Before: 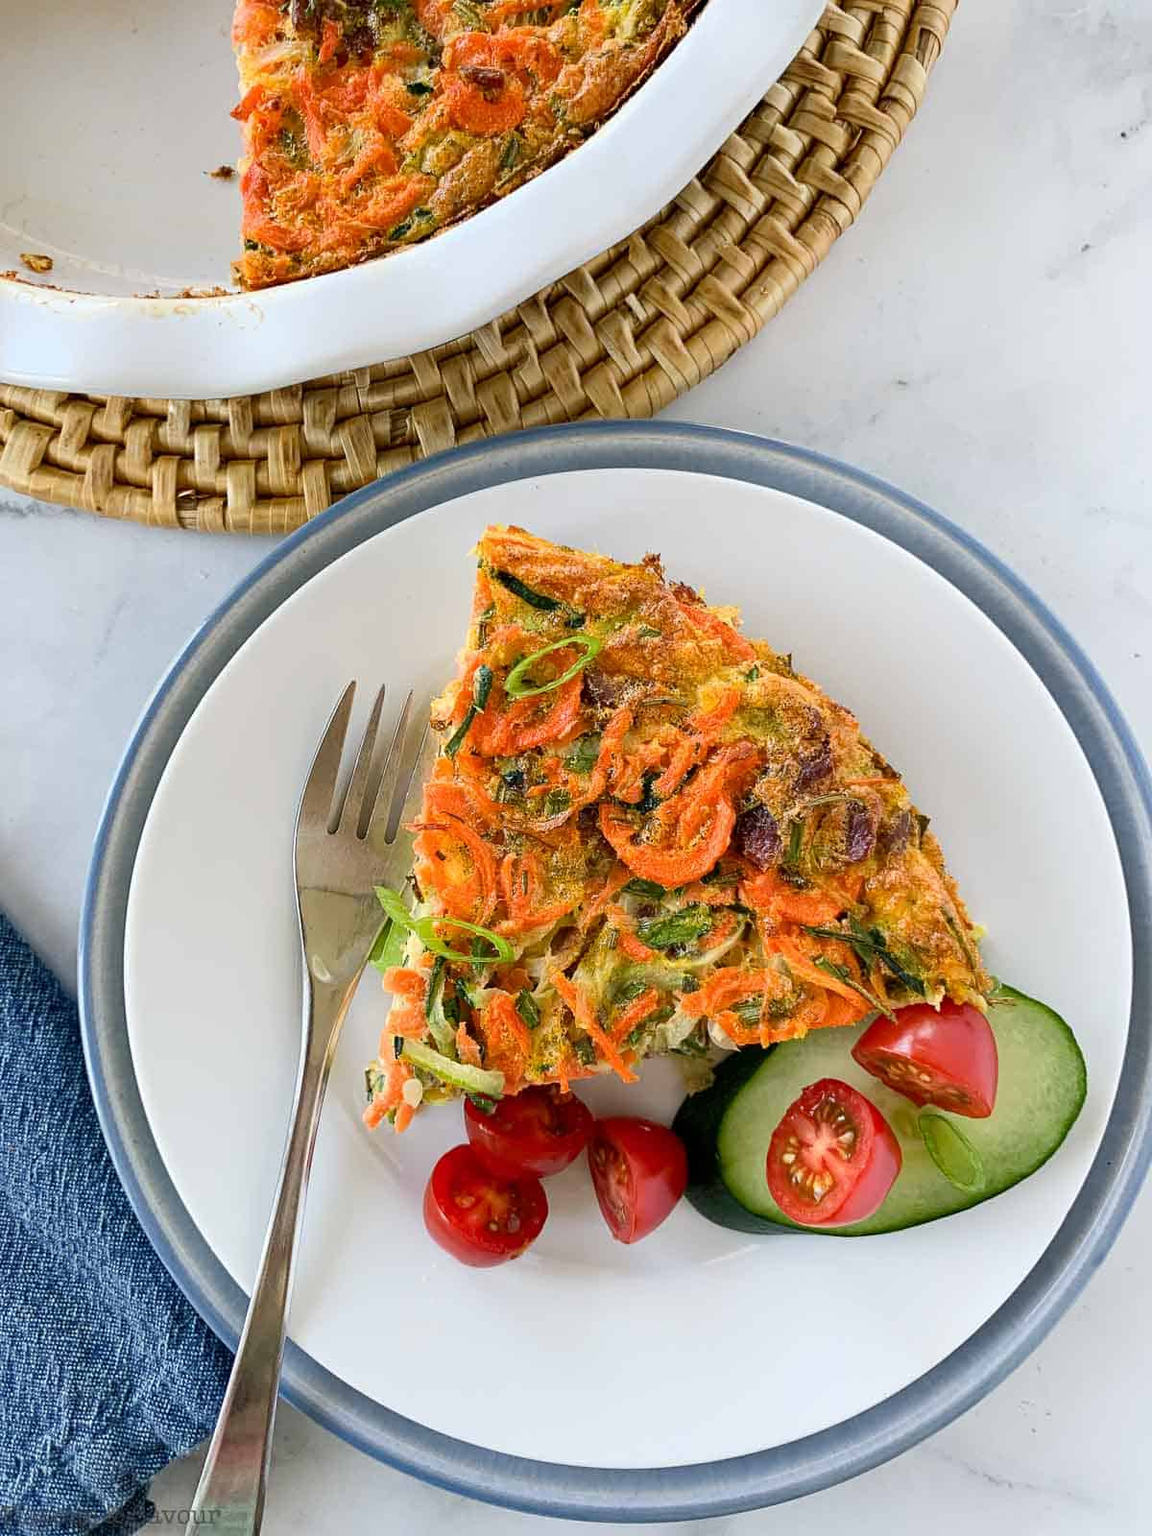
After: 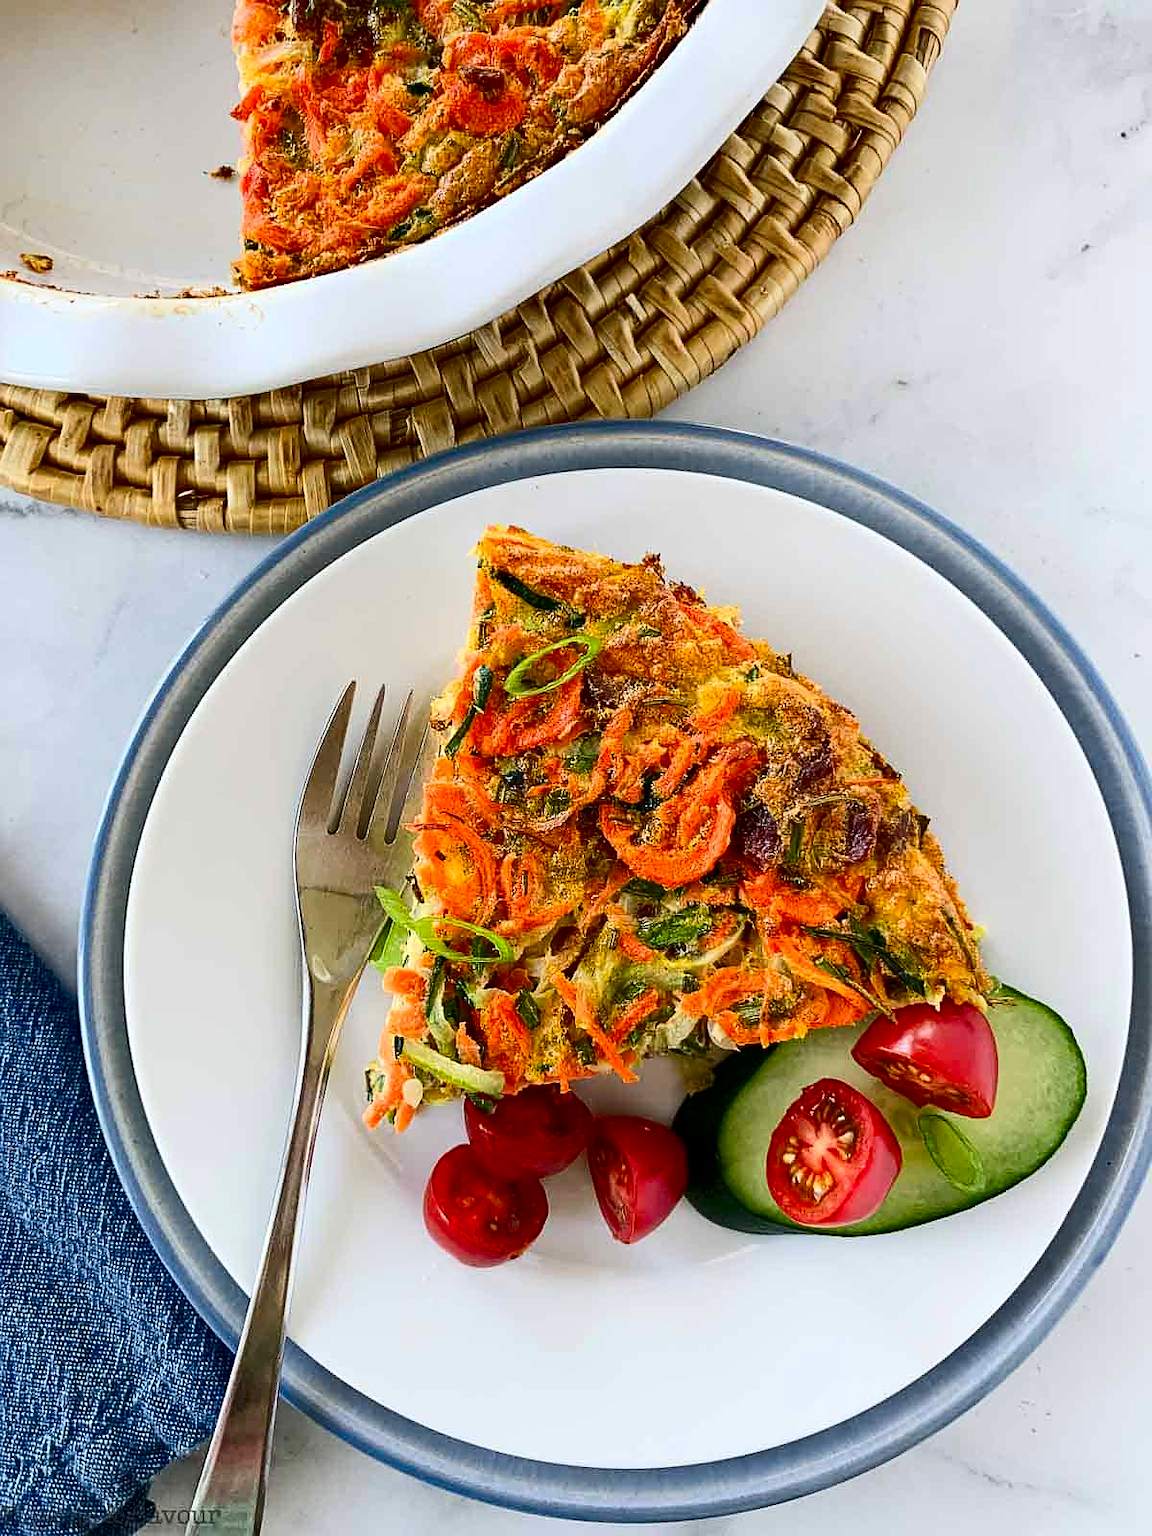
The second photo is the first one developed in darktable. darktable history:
contrast brightness saturation: contrast 0.194, brightness -0.106, saturation 0.208
sharpen: radius 0.989
